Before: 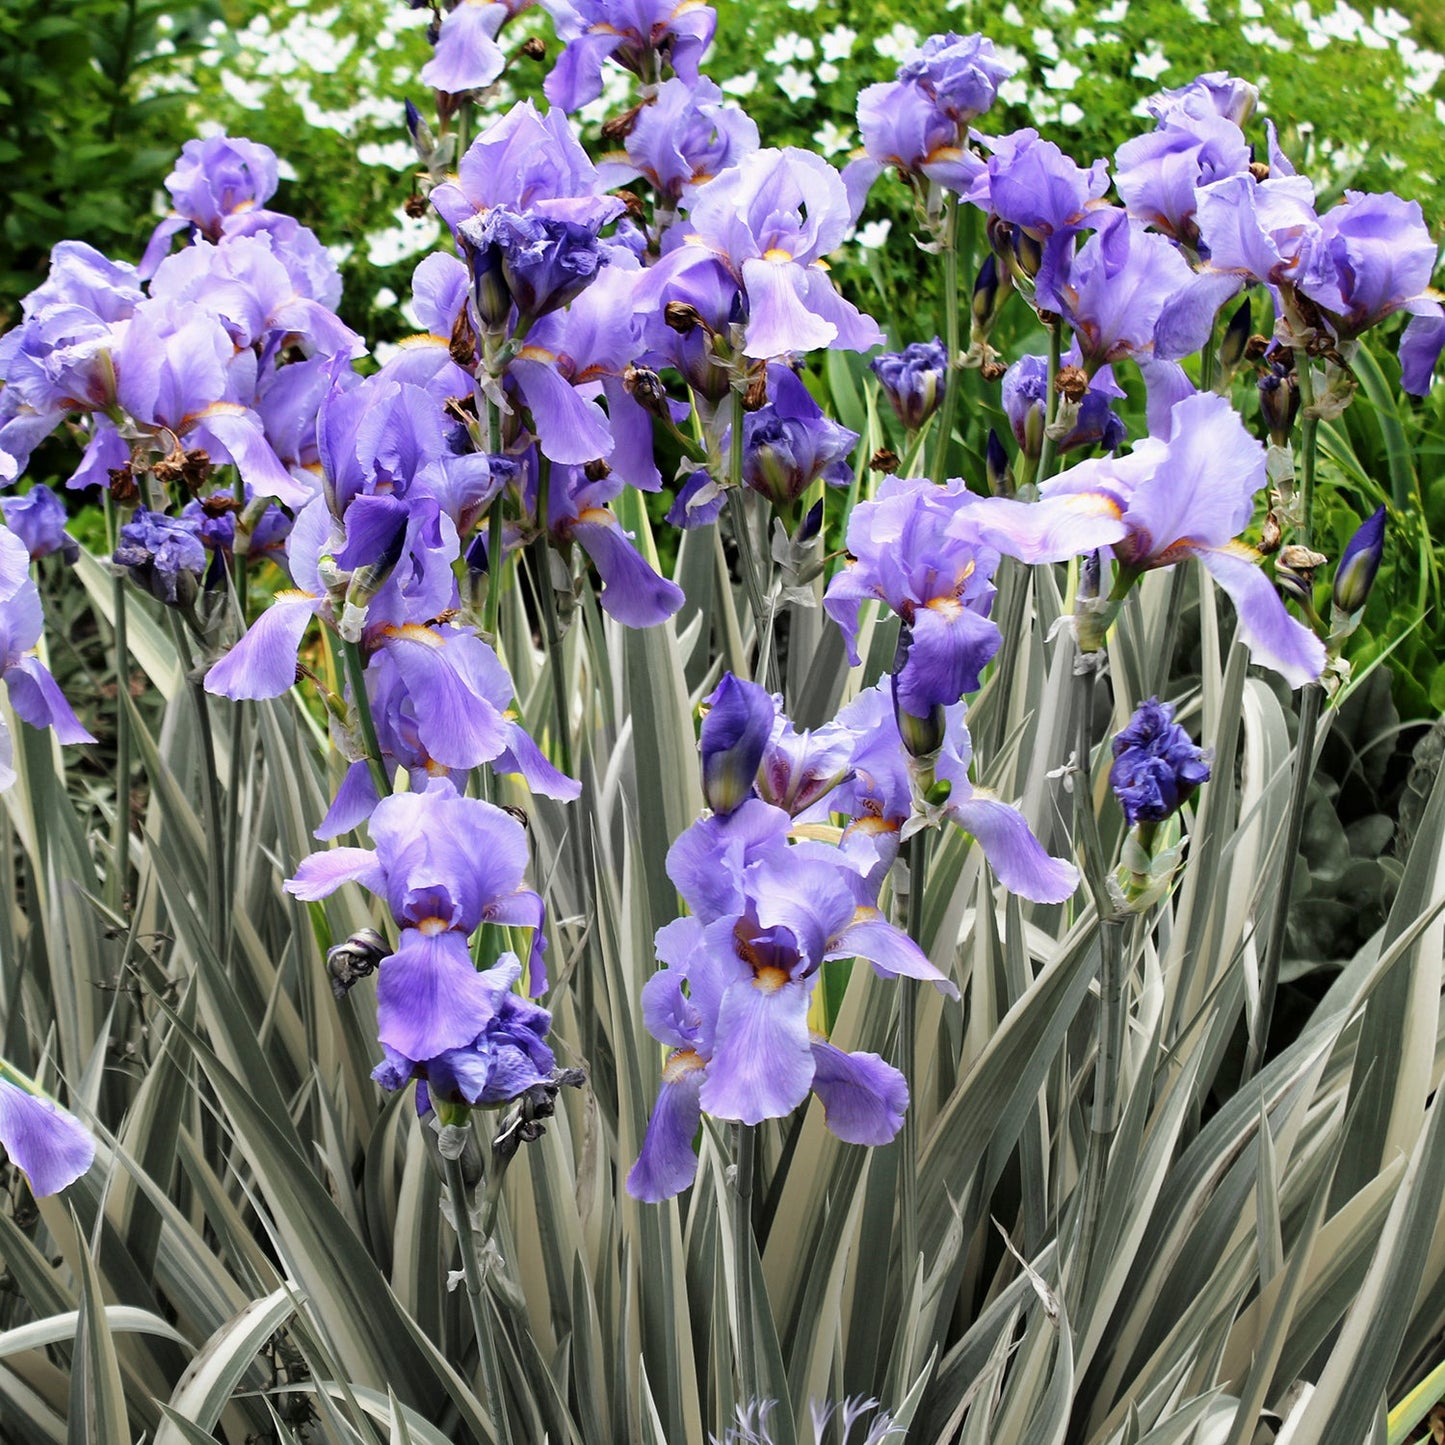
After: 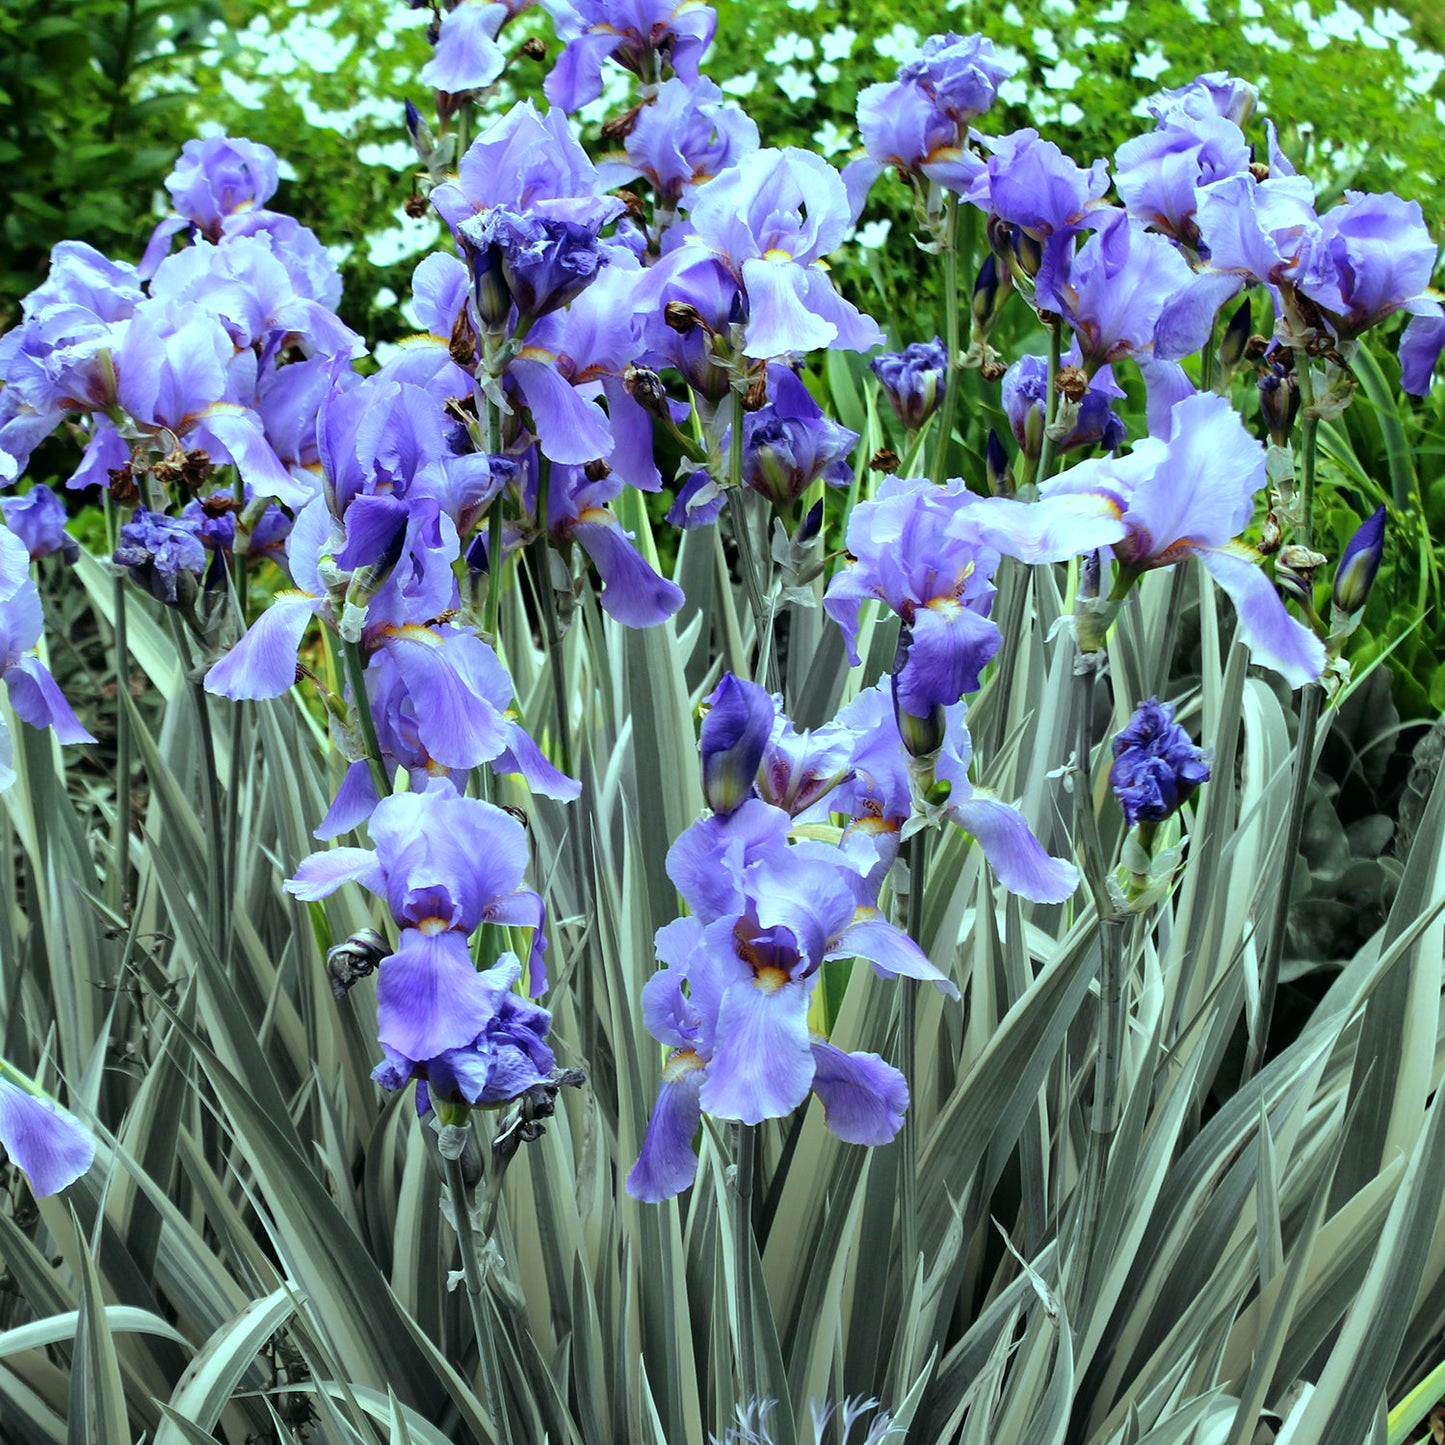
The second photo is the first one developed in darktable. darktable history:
color balance: mode lift, gamma, gain (sRGB), lift [0.997, 0.979, 1.021, 1.011], gamma [1, 1.084, 0.916, 0.998], gain [1, 0.87, 1.13, 1.101], contrast 4.55%, contrast fulcrum 38.24%, output saturation 104.09%
shadows and highlights: shadows -20, white point adjustment -2, highlights -35
